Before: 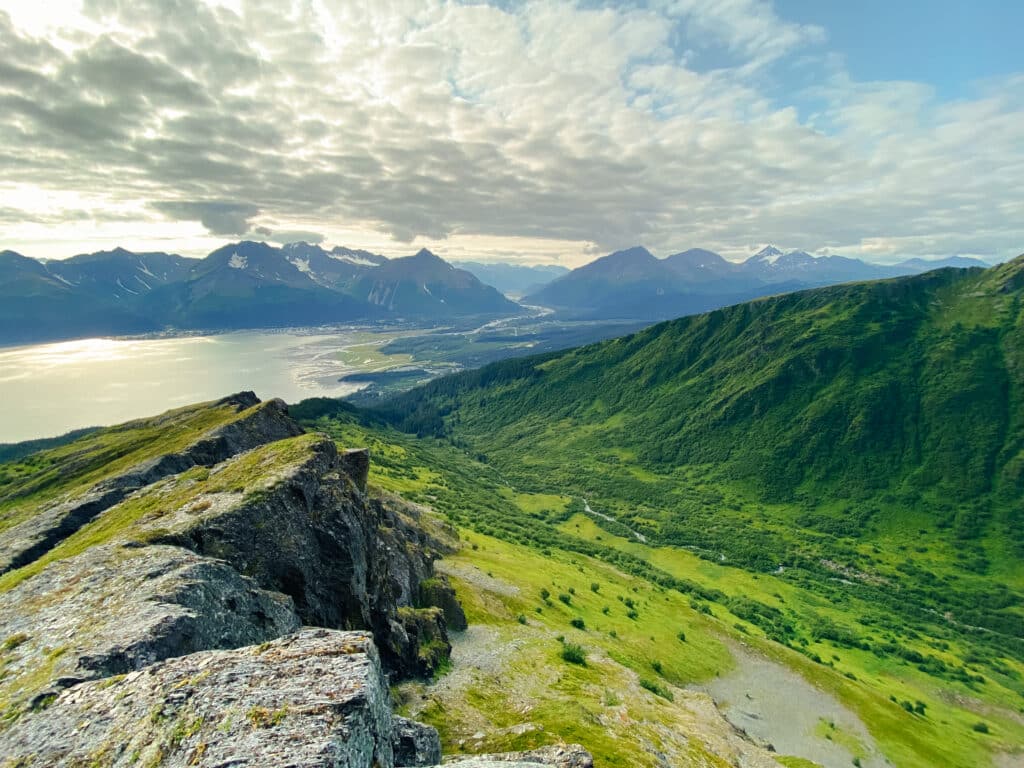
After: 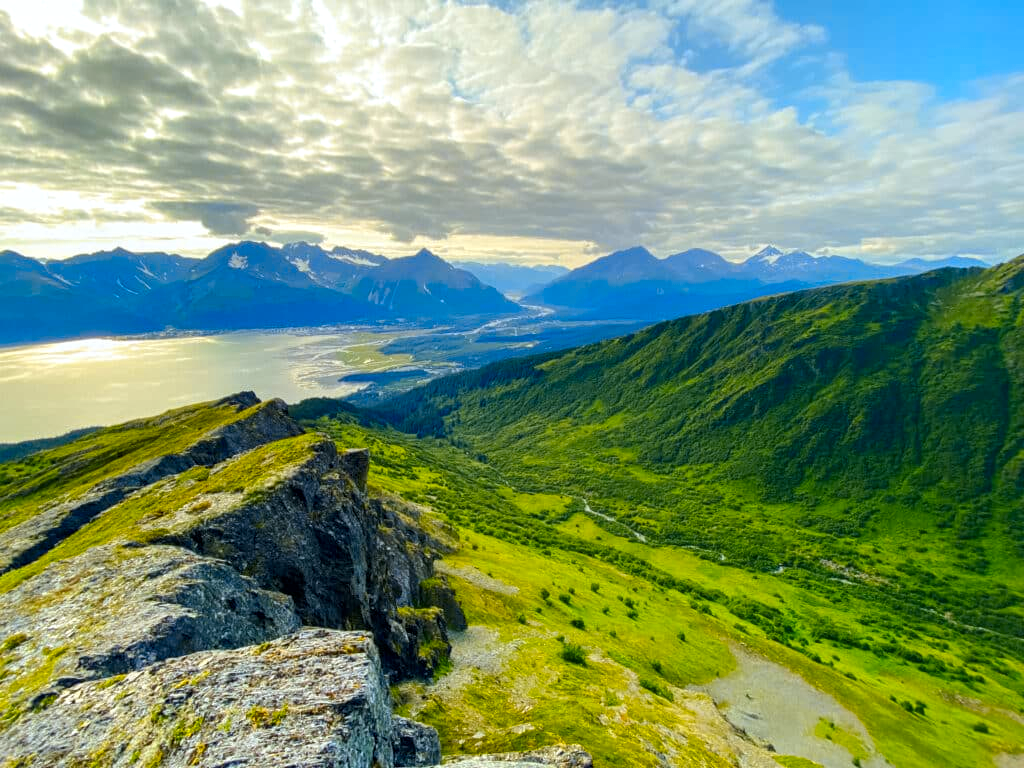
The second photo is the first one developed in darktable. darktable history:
color contrast: green-magenta contrast 1.12, blue-yellow contrast 1.95, unbound 0
local contrast: on, module defaults
white balance: red 0.982, blue 1.018
